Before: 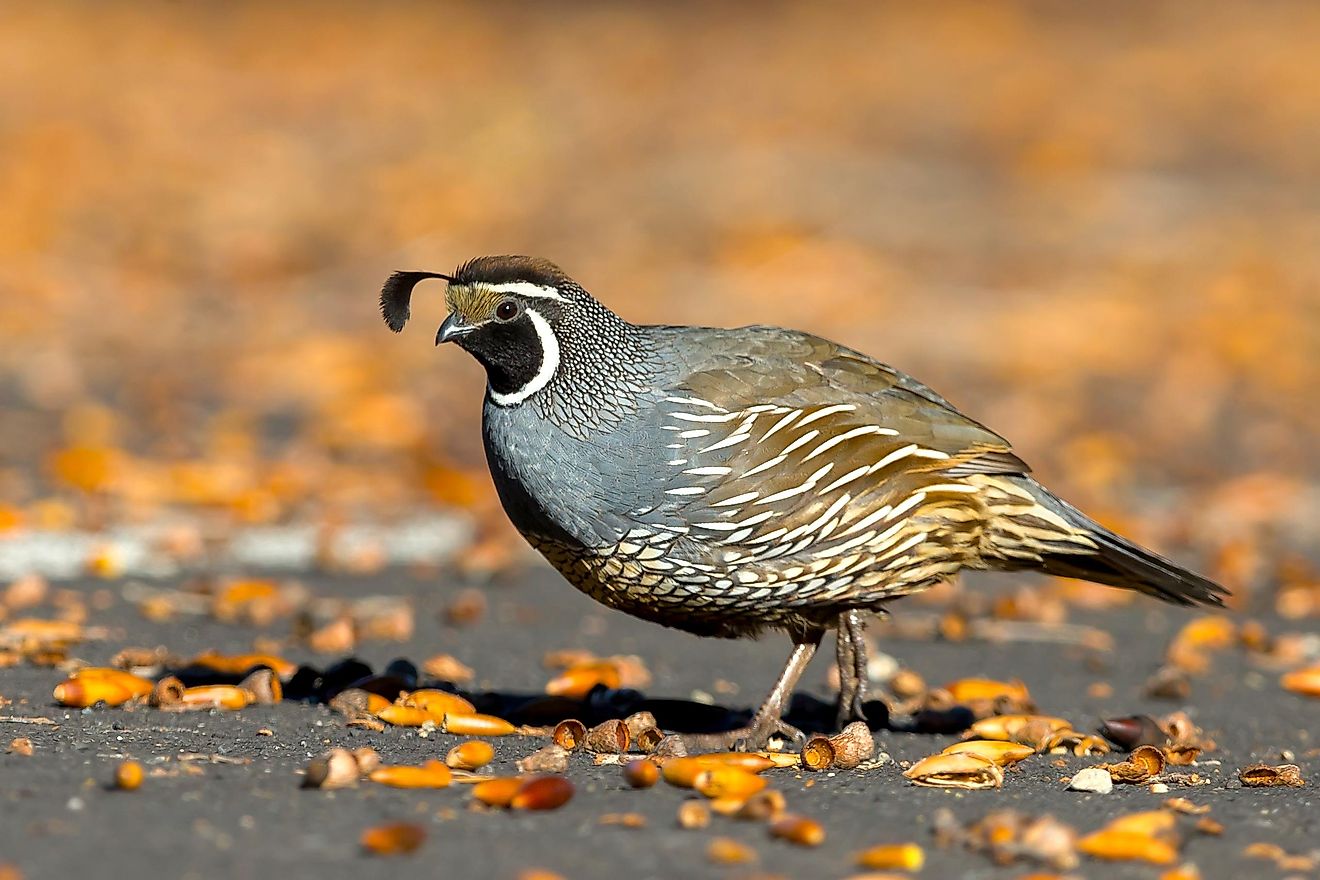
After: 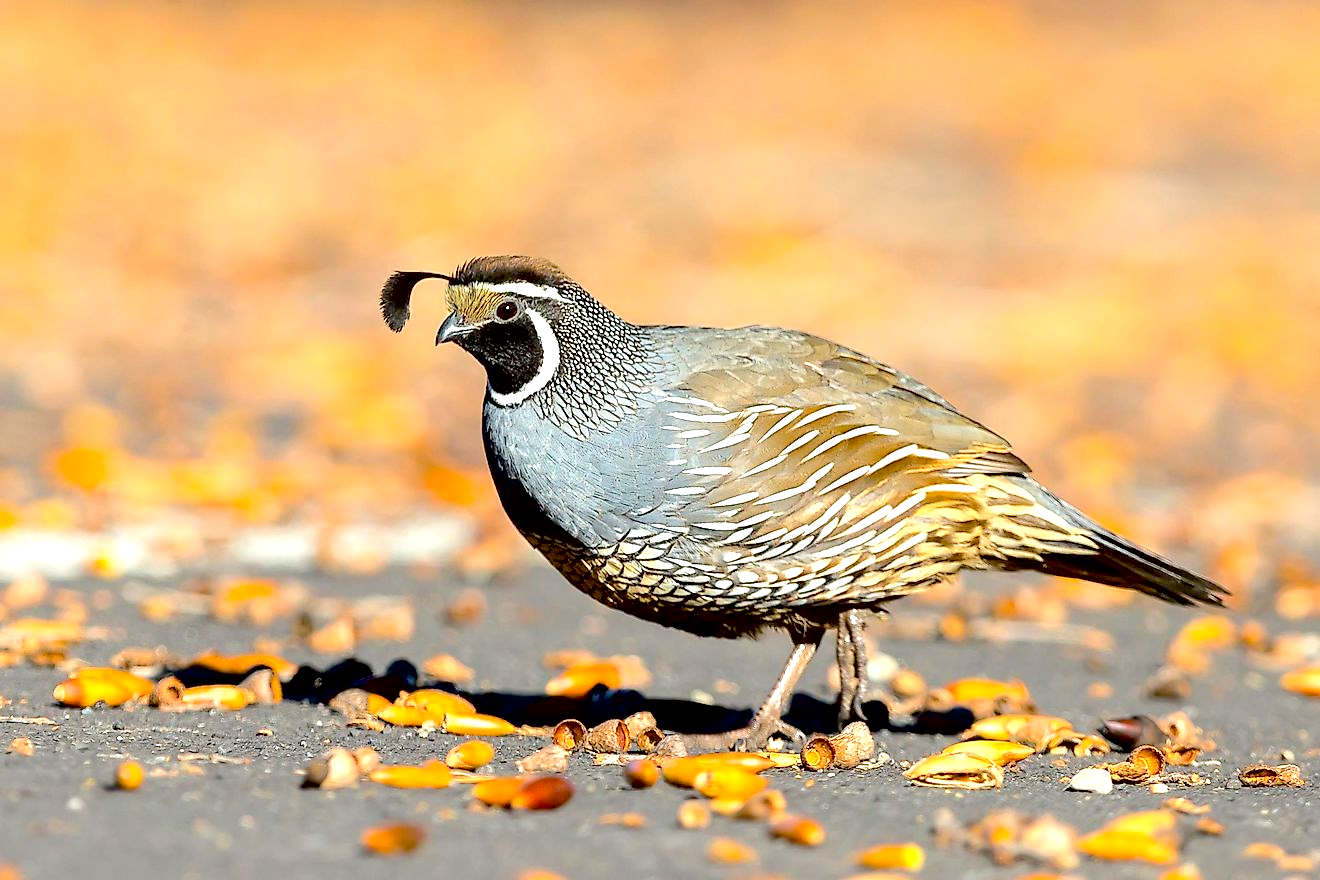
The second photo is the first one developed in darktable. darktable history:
tone curve: curves: ch0 [(0, 0) (0.003, 0.004) (0.011, 0.015) (0.025, 0.033) (0.044, 0.059) (0.069, 0.092) (0.1, 0.132) (0.136, 0.18) (0.177, 0.235) (0.224, 0.297) (0.277, 0.366) (0.335, 0.44) (0.399, 0.52) (0.468, 0.594) (0.543, 0.661) (0.623, 0.727) (0.709, 0.79) (0.801, 0.86) (0.898, 0.928) (1, 1)], color space Lab, independent channels, preserve colors none
exposure: black level correction 0.012, exposure 0.694 EV, compensate highlight preservation false
